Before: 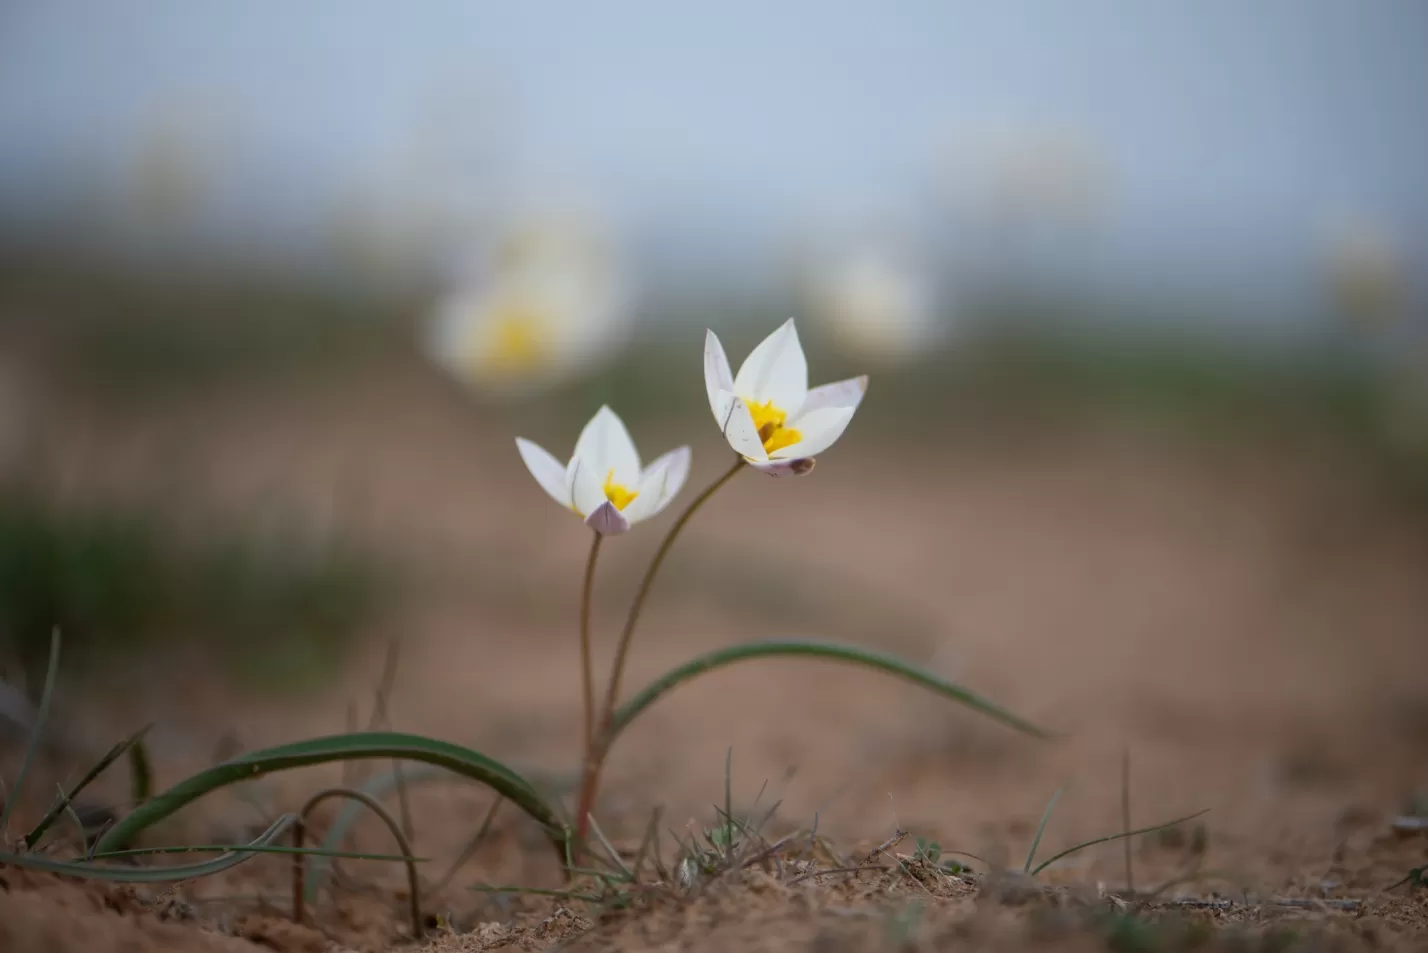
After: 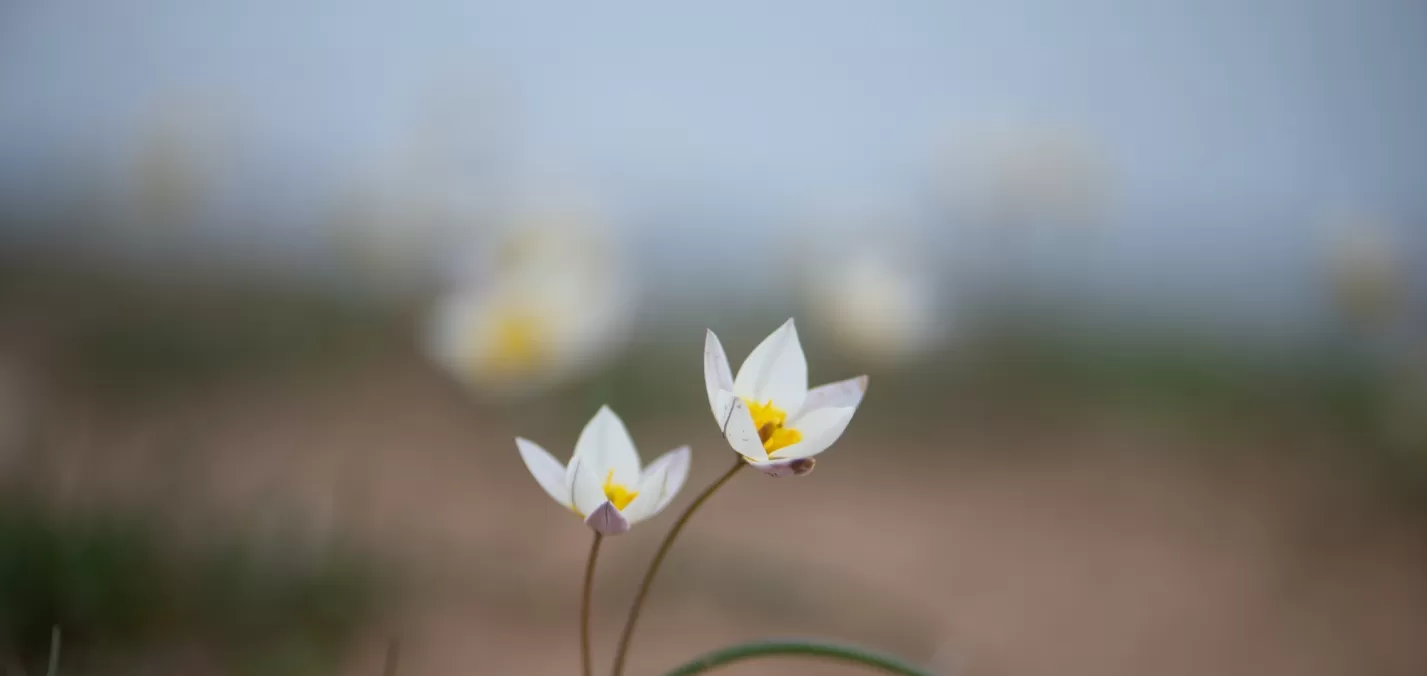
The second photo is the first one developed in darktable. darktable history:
crop: right 0%, bottom 28.99%
